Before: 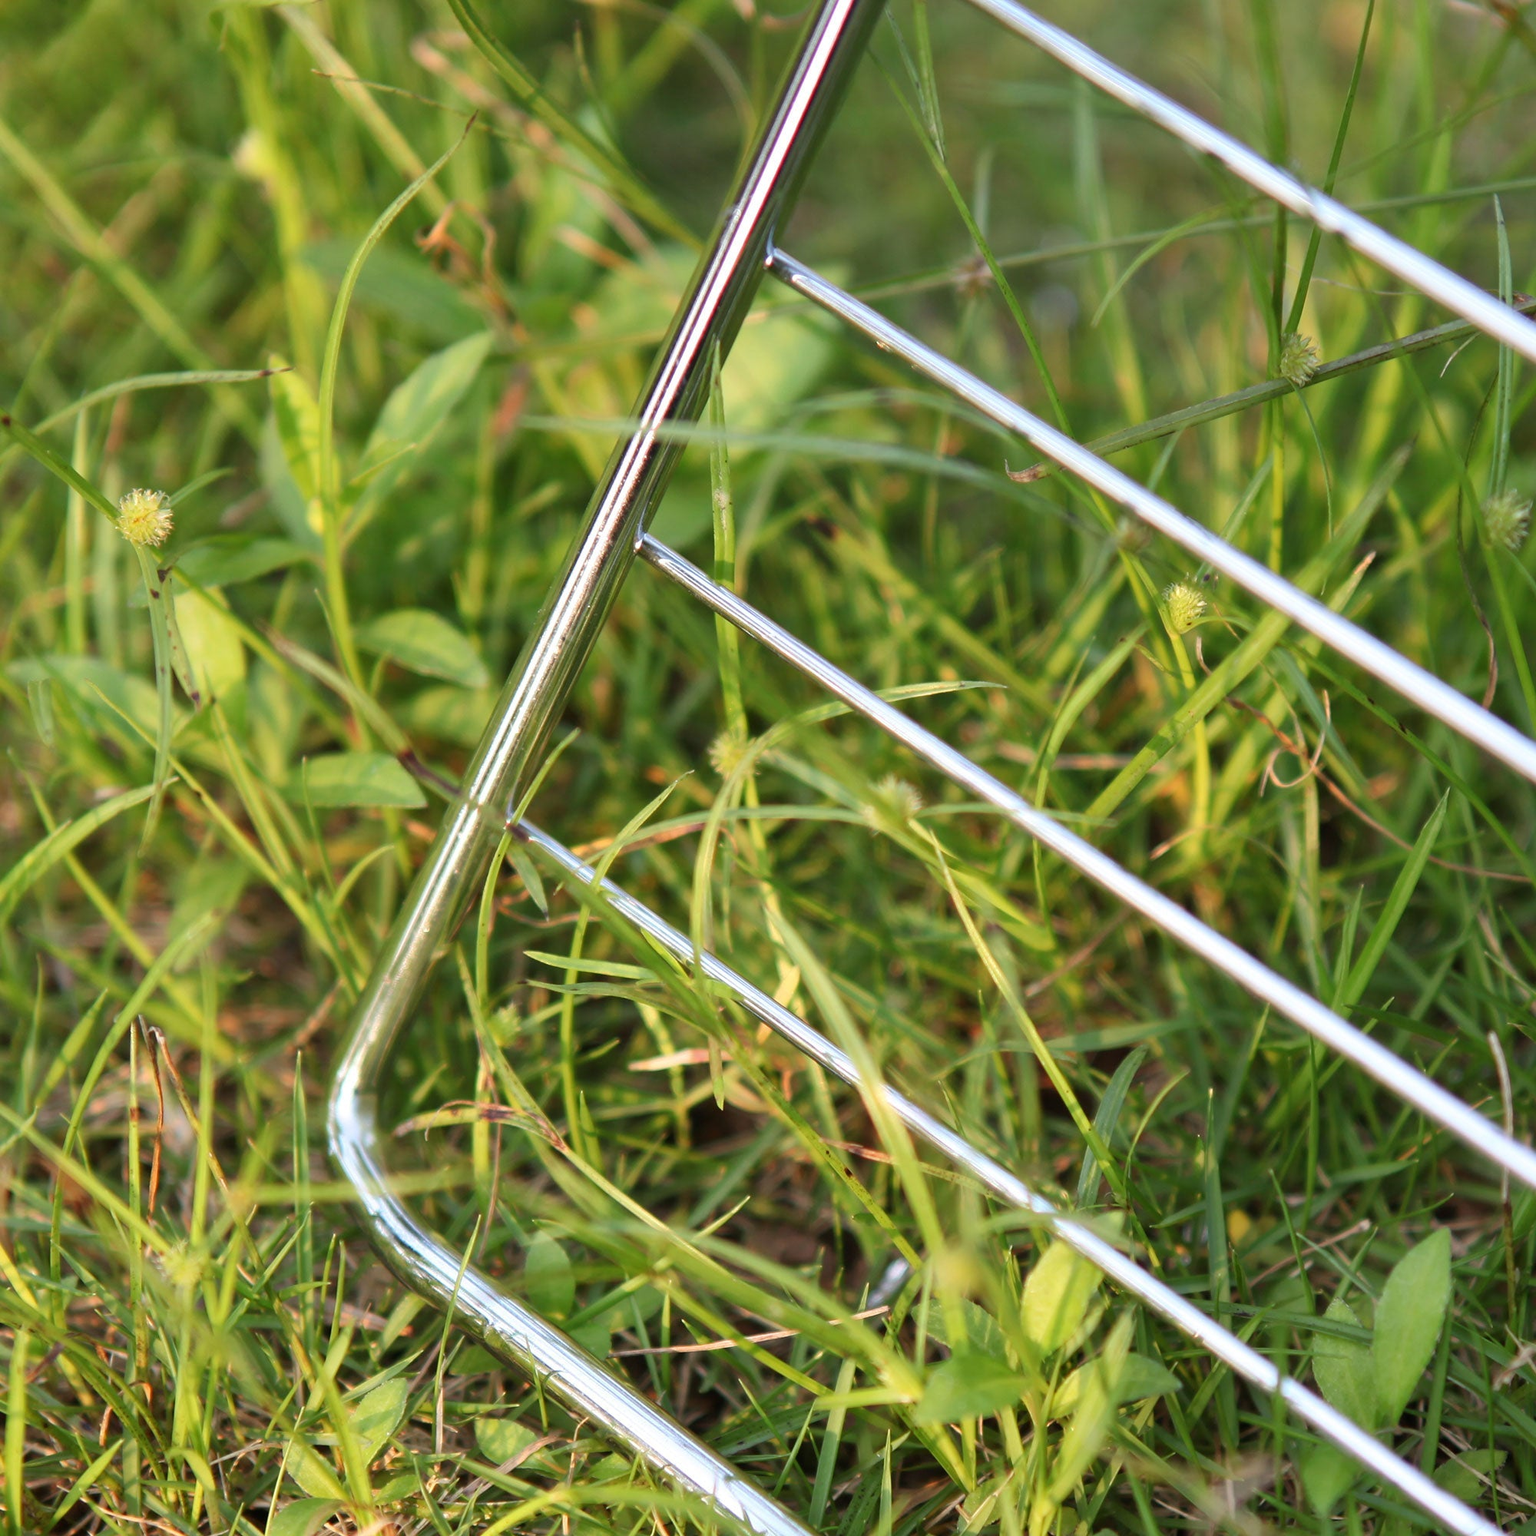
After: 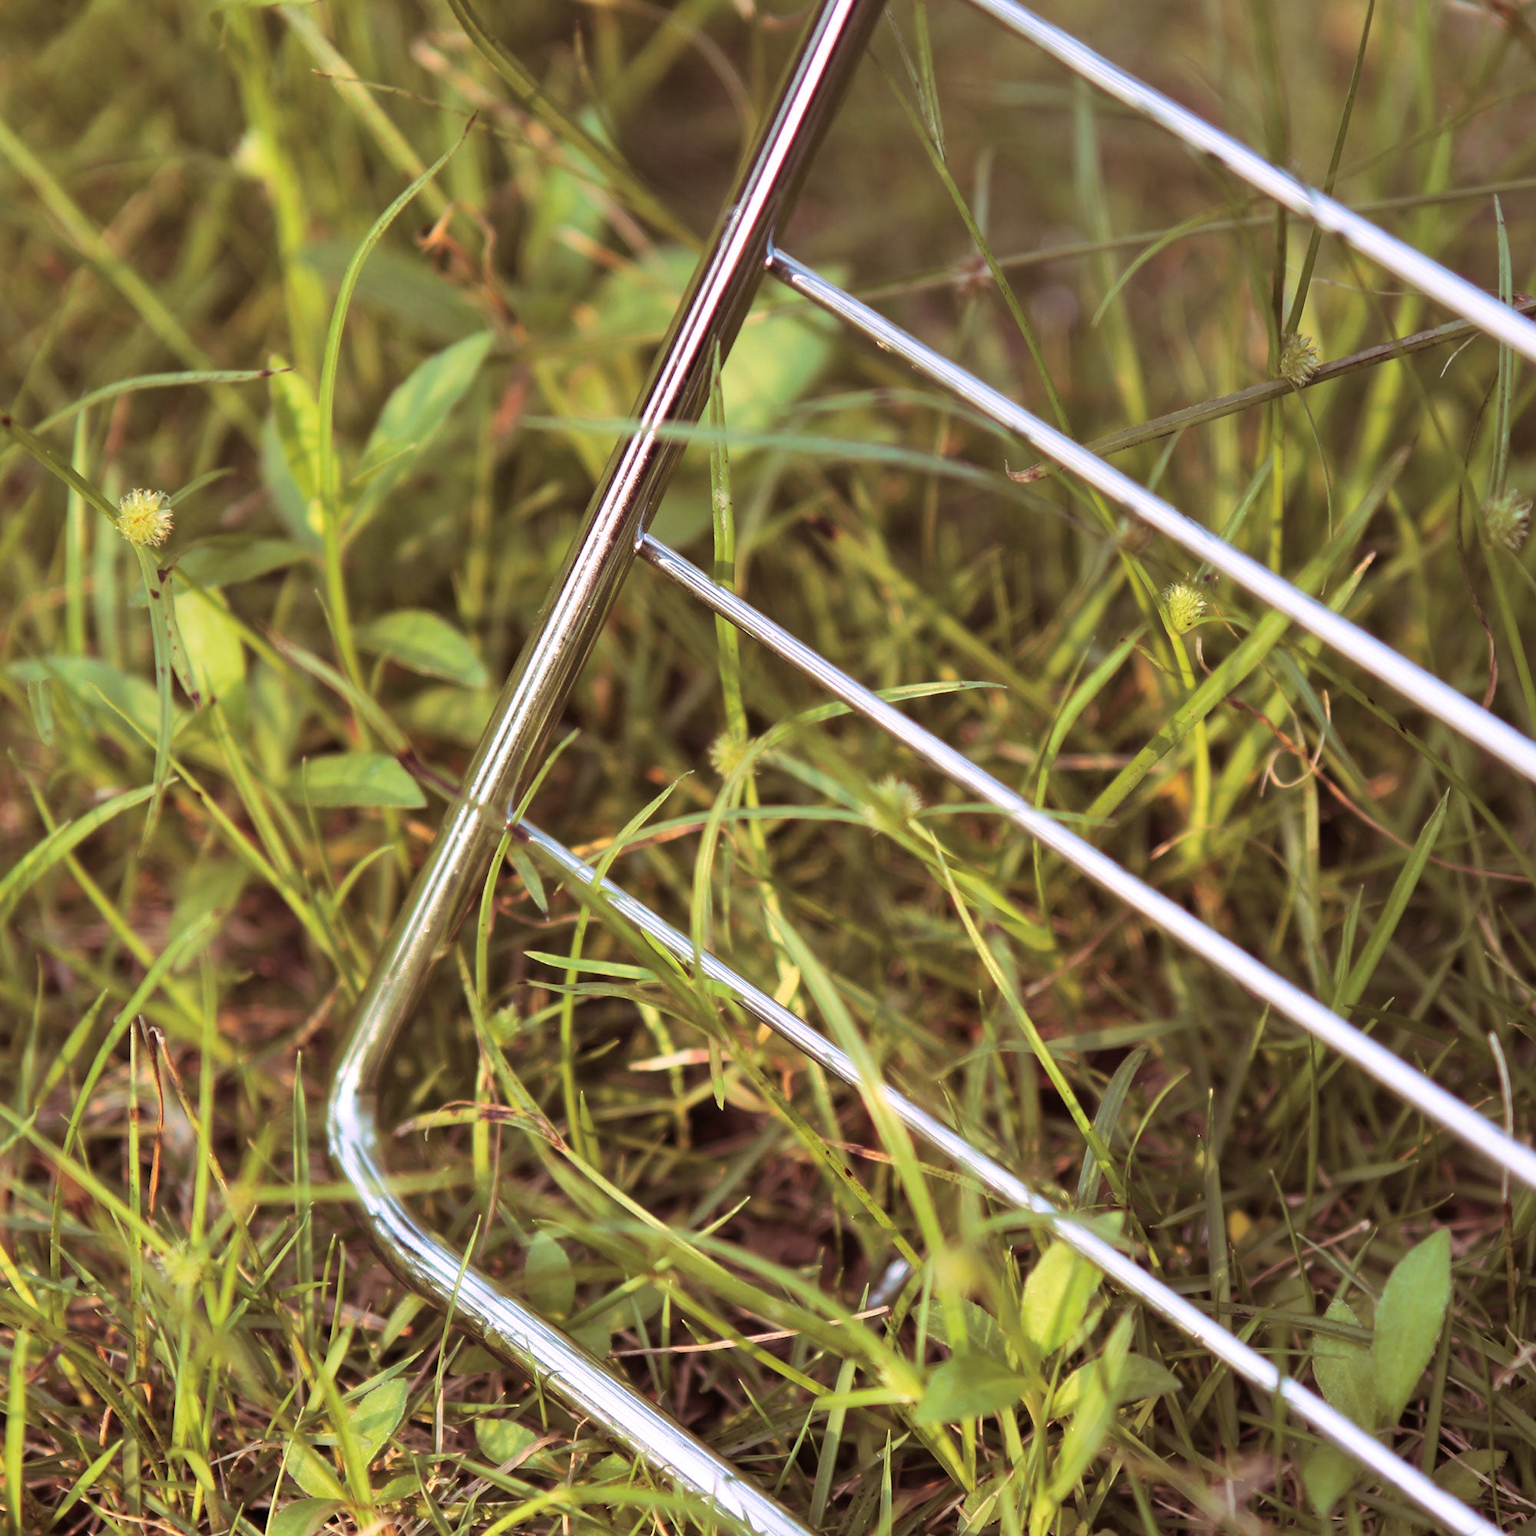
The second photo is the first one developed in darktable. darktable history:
split-toning: highlights › hue 298.8°, highlights › saturation 0.73, compress 41.76%
rotate and perspective: automatic cropping off
